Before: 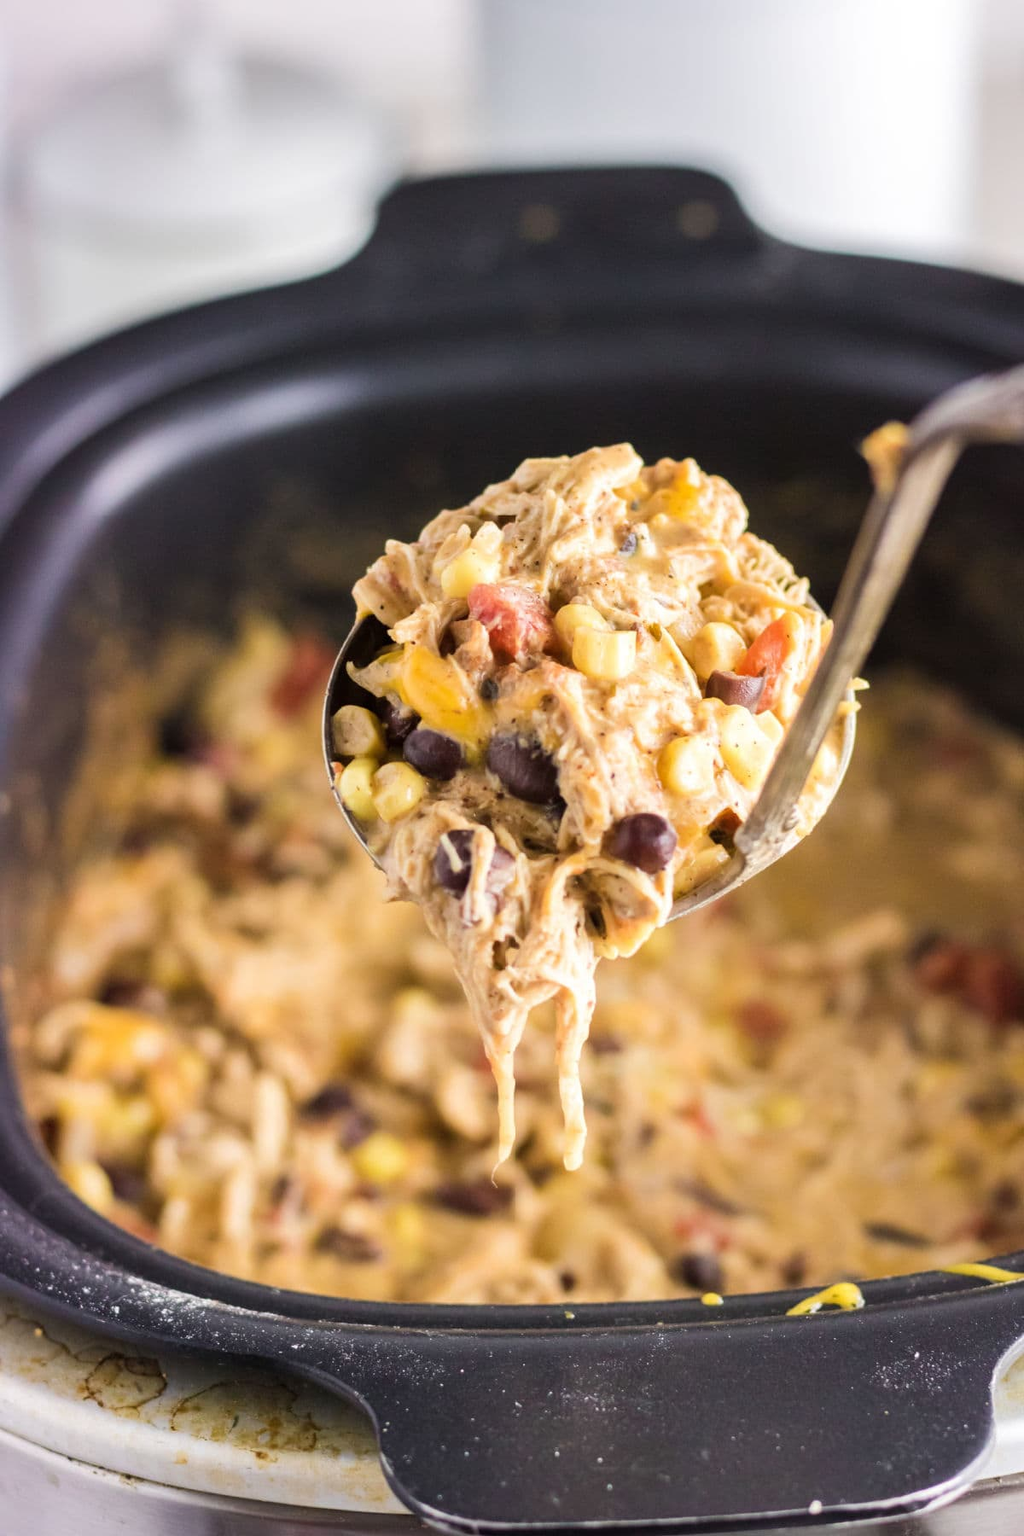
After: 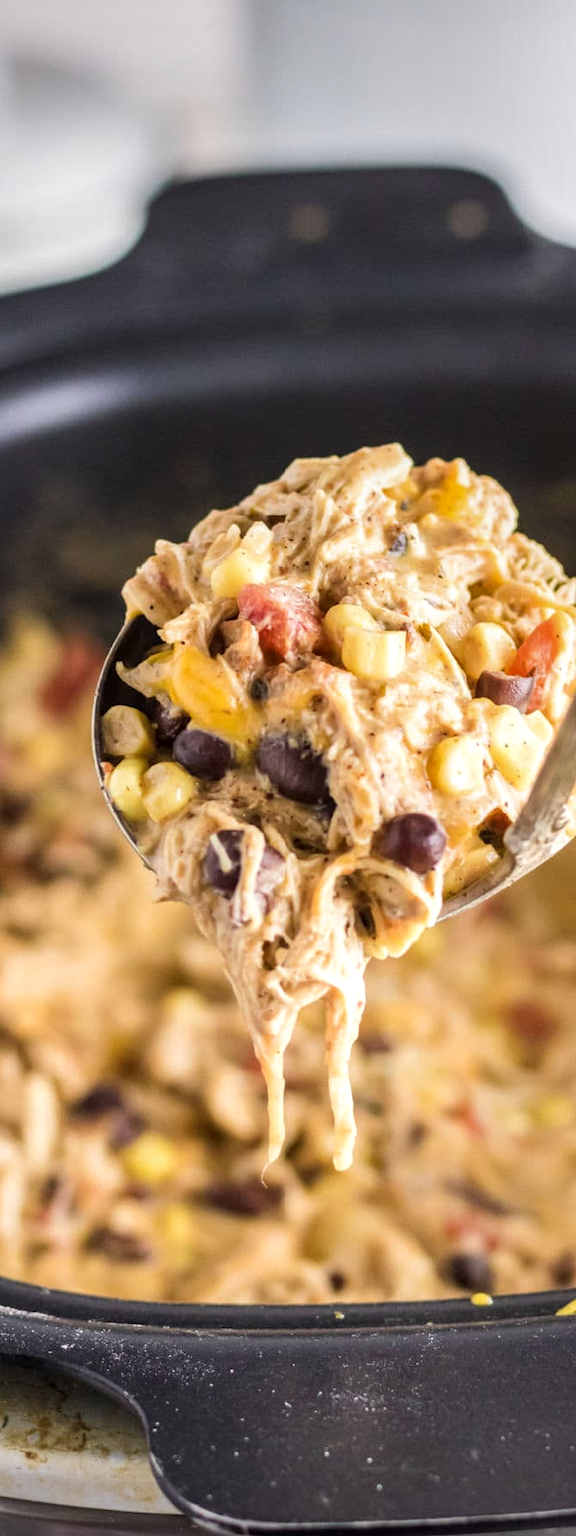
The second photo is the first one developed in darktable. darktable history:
local contrast: on, module defaults
vignetting: unbound false
crop and rotate: left 22.516%, right 21.234%
